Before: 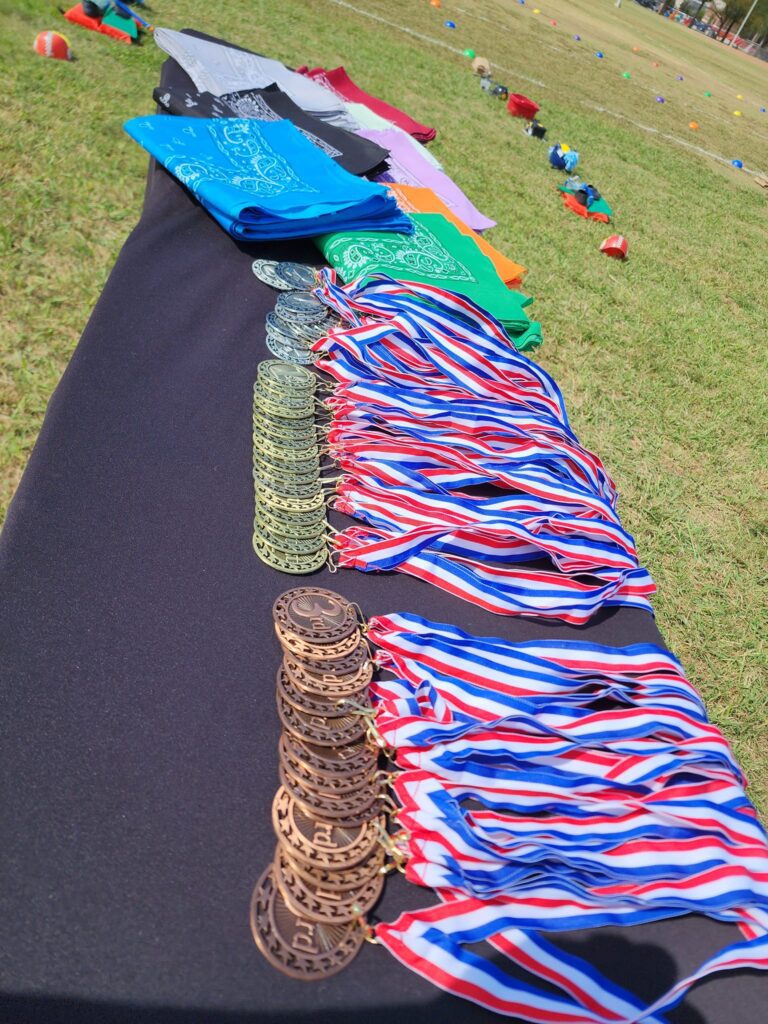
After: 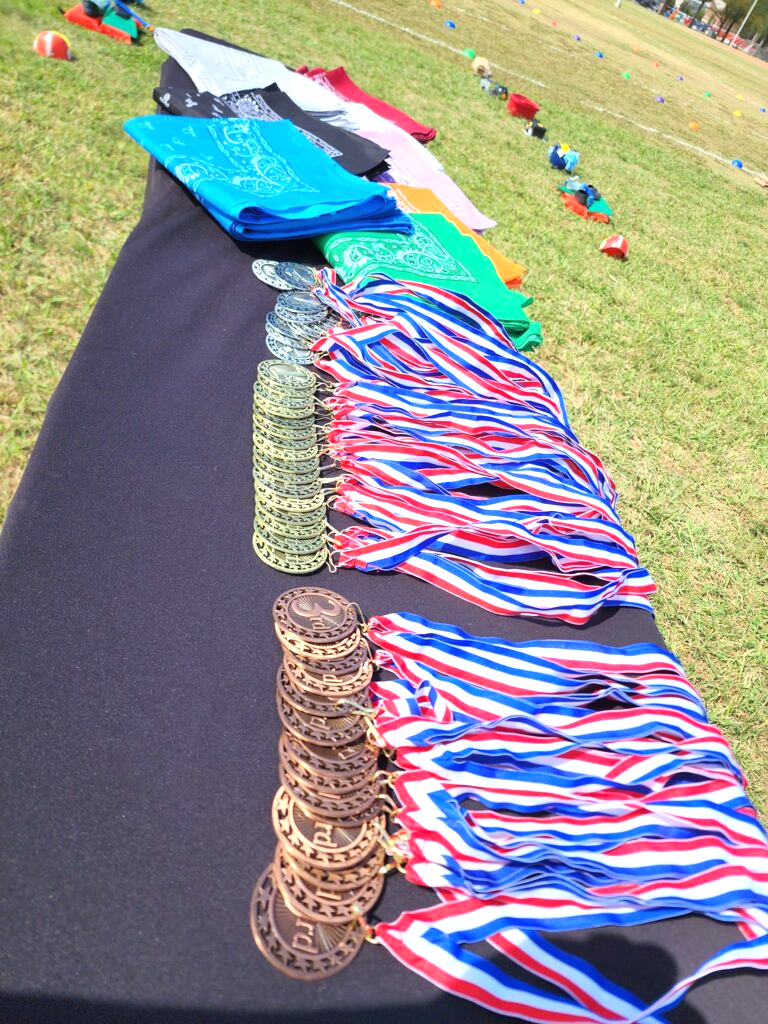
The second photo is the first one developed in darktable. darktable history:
tone equalizer: -8 EV -0.762 EV, -7 EV -0.725 EV, -6 EV -0.563 EV, -5 EV -0.419 EV, -3 EV 0.393 EV, -2 EV 0.6 EV, -1 EV 0.7 EV, +0 EV 0.737 EV, smoothing diameter 24.92%, edges refinement/feathering 7.09, preserve details guided filter
